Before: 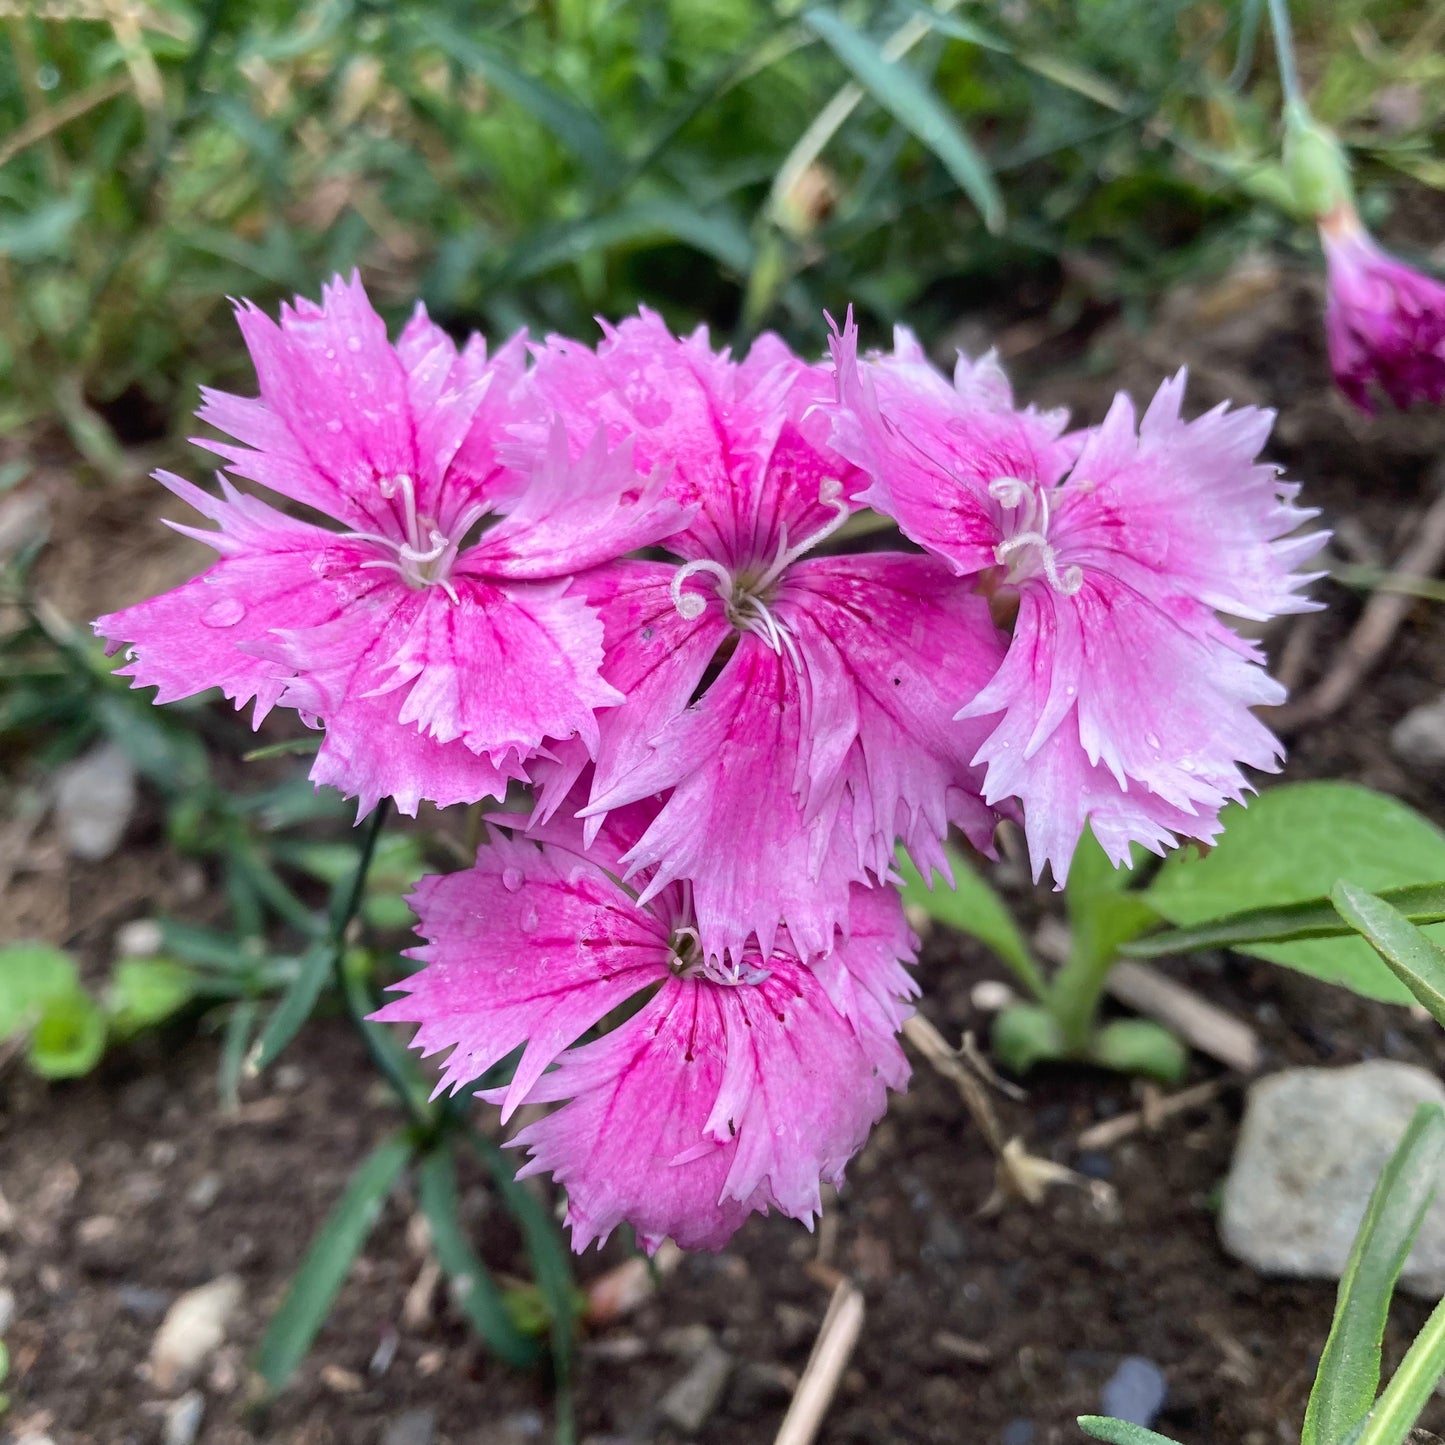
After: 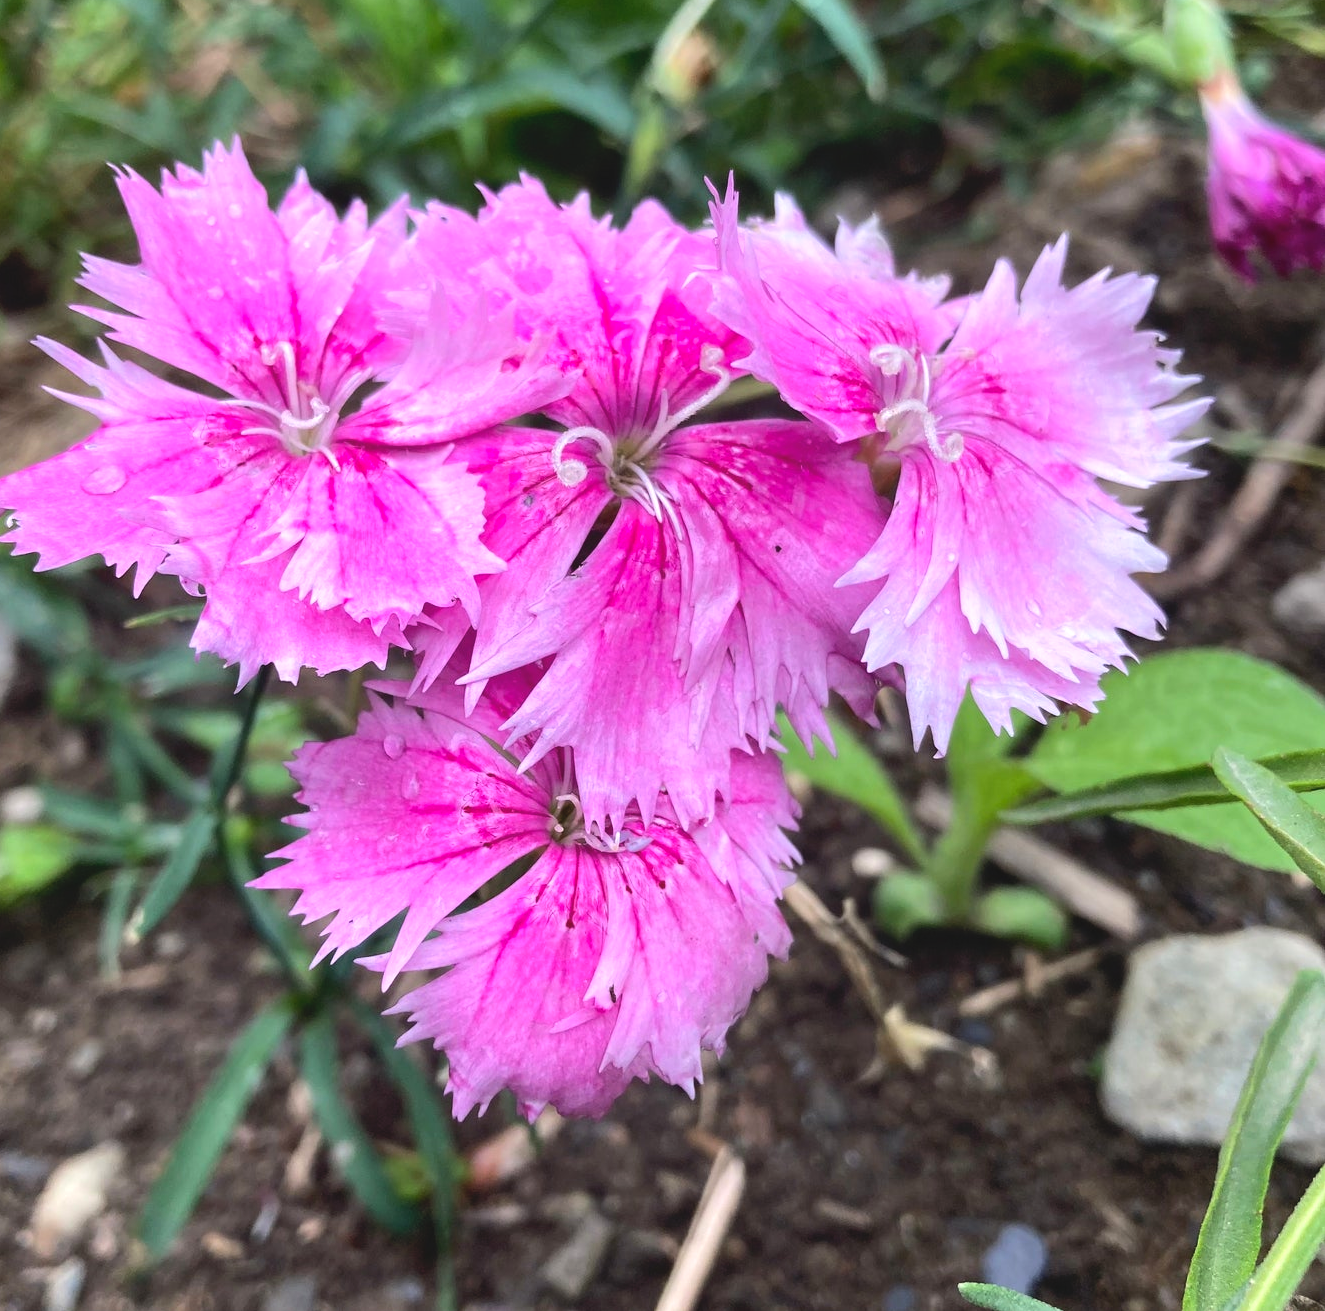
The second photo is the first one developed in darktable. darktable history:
crop and rotate: left 8.262%, top 9.226%
tone equalizer: -8 EV -0.417 EV, -7 EV -0.389 EV, -6 EV -0.333 EV, -5 EV -0.222 EV, -3 EV 0.222 EV, -2 EV 0.333 EV, -1 EV 0.389 EV, +0 EV 0.417 EV, edges refinement/feathering 500, mask exposure compensation -1.57 EV, preserve details no
contrast brightness saturation: contrast -0.1, brightness 0.05, saturation 0.08
